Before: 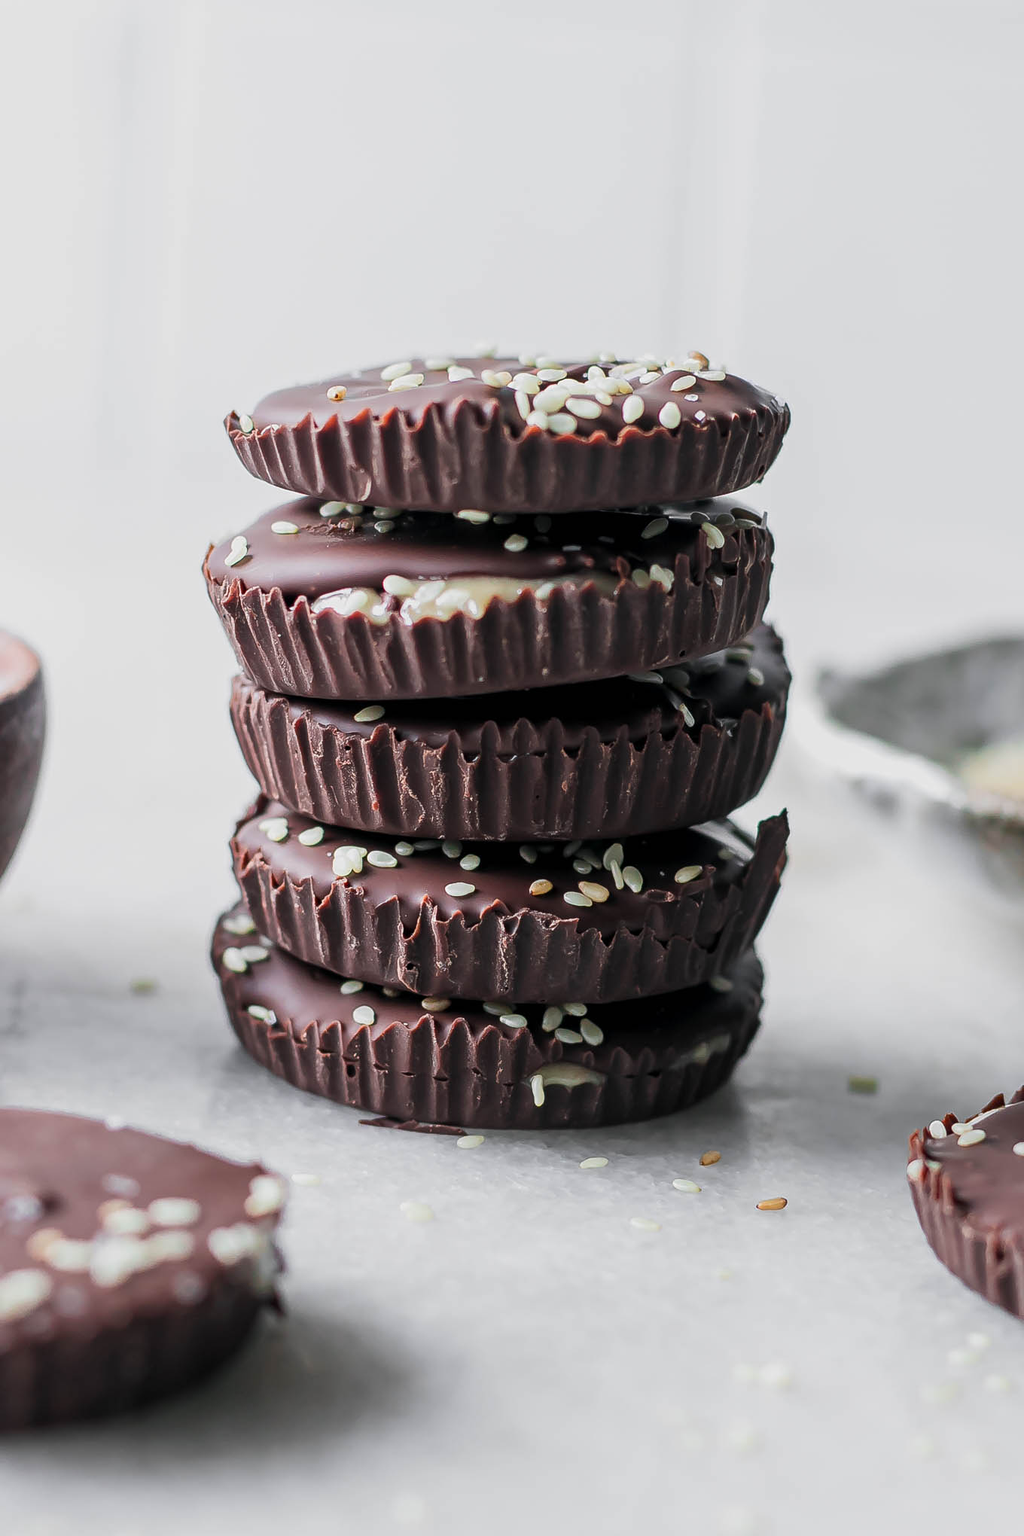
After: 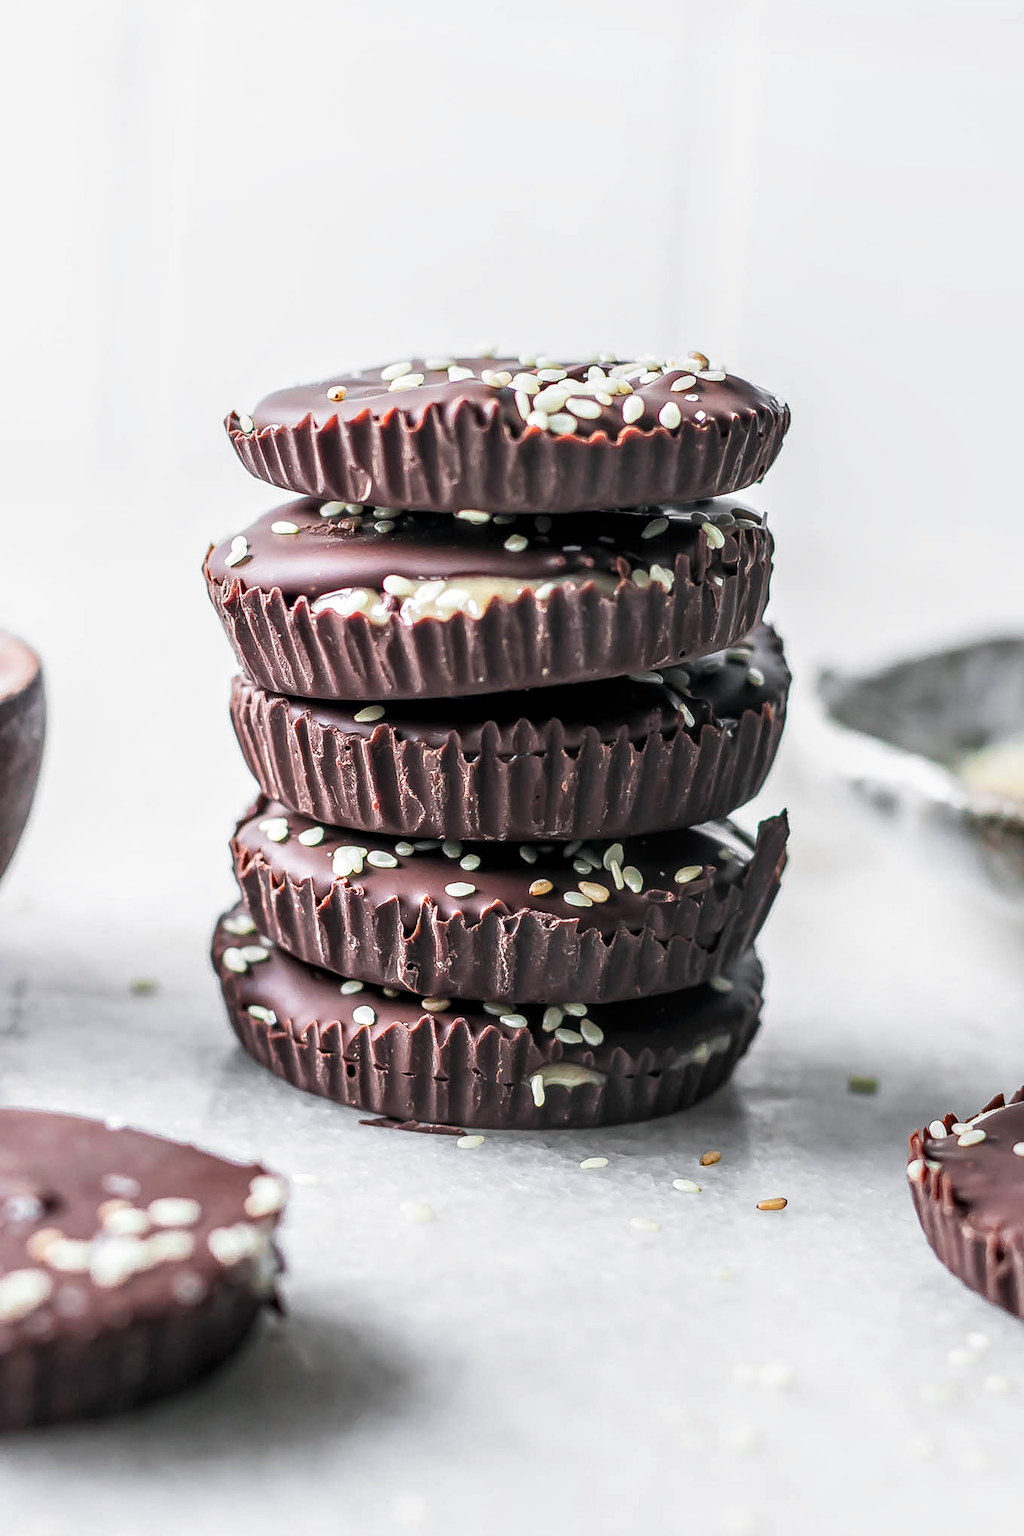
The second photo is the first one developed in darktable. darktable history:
local contrast: highlights 63%, detail 143%, midtone range 0.427
base curve: curves: ch0 [(0, 0) (0.688, 0.865) (1, 1)], preserve colors none
